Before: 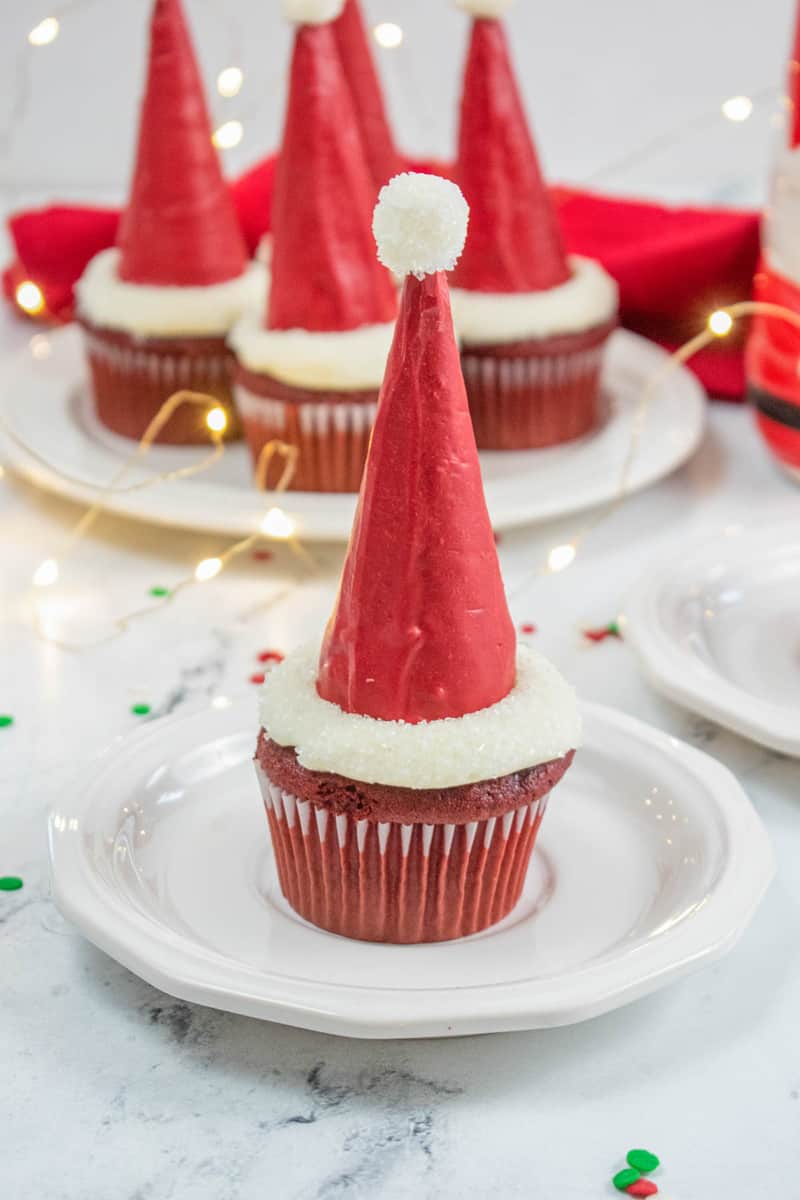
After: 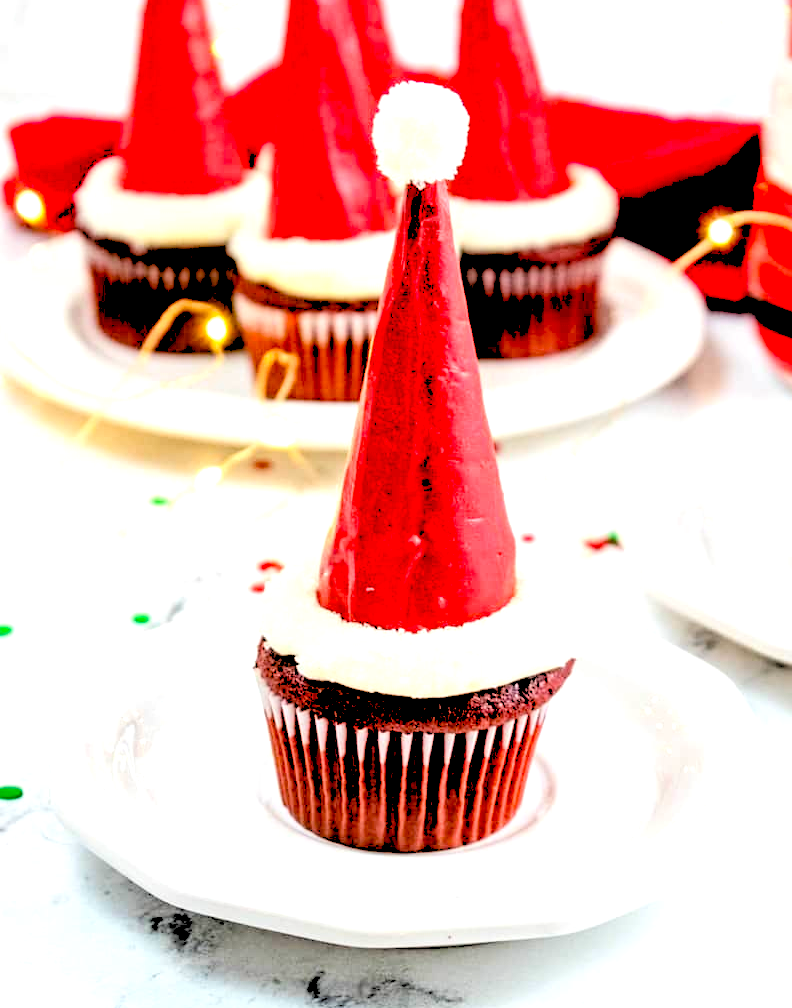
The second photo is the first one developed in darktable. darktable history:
tone equalizer: -8 EV -1.08 EV, -7 EV -1.01 EV, -6 EV -0.867 EV, -5 EV -0.578 EV, -3 EV 0.578 EV, -2 EV 0.867 EV, -1 EV 1.01 EV, +0 EV 1.08 EV, edges refinement/feathering 500, mask exposure compensation -1.57 EV, preserve details no
exposure: black level correction 0.056, exposure -0.039 EV, compensate highlight preservation false
crop: top 7.625%, bottom 8.027%
rgb levels: levels [[0.027, 0.429, 0.996], [0, 0.5, 1], [0, 0.5, 1]]
